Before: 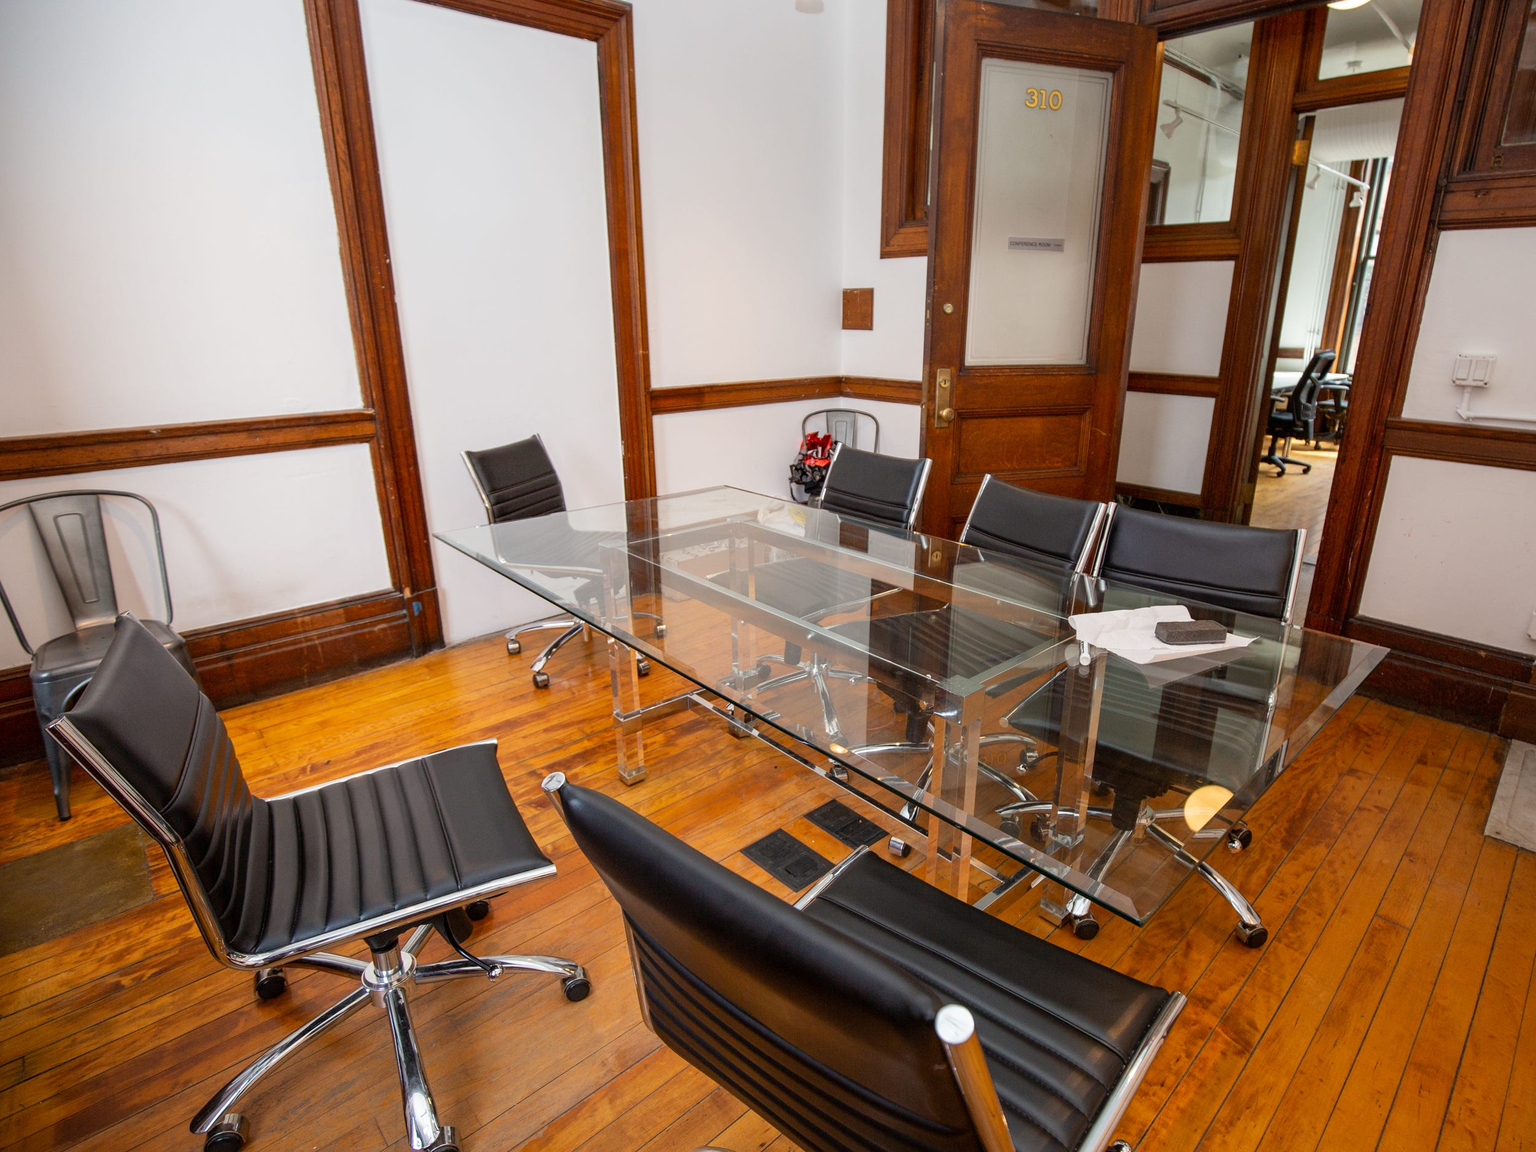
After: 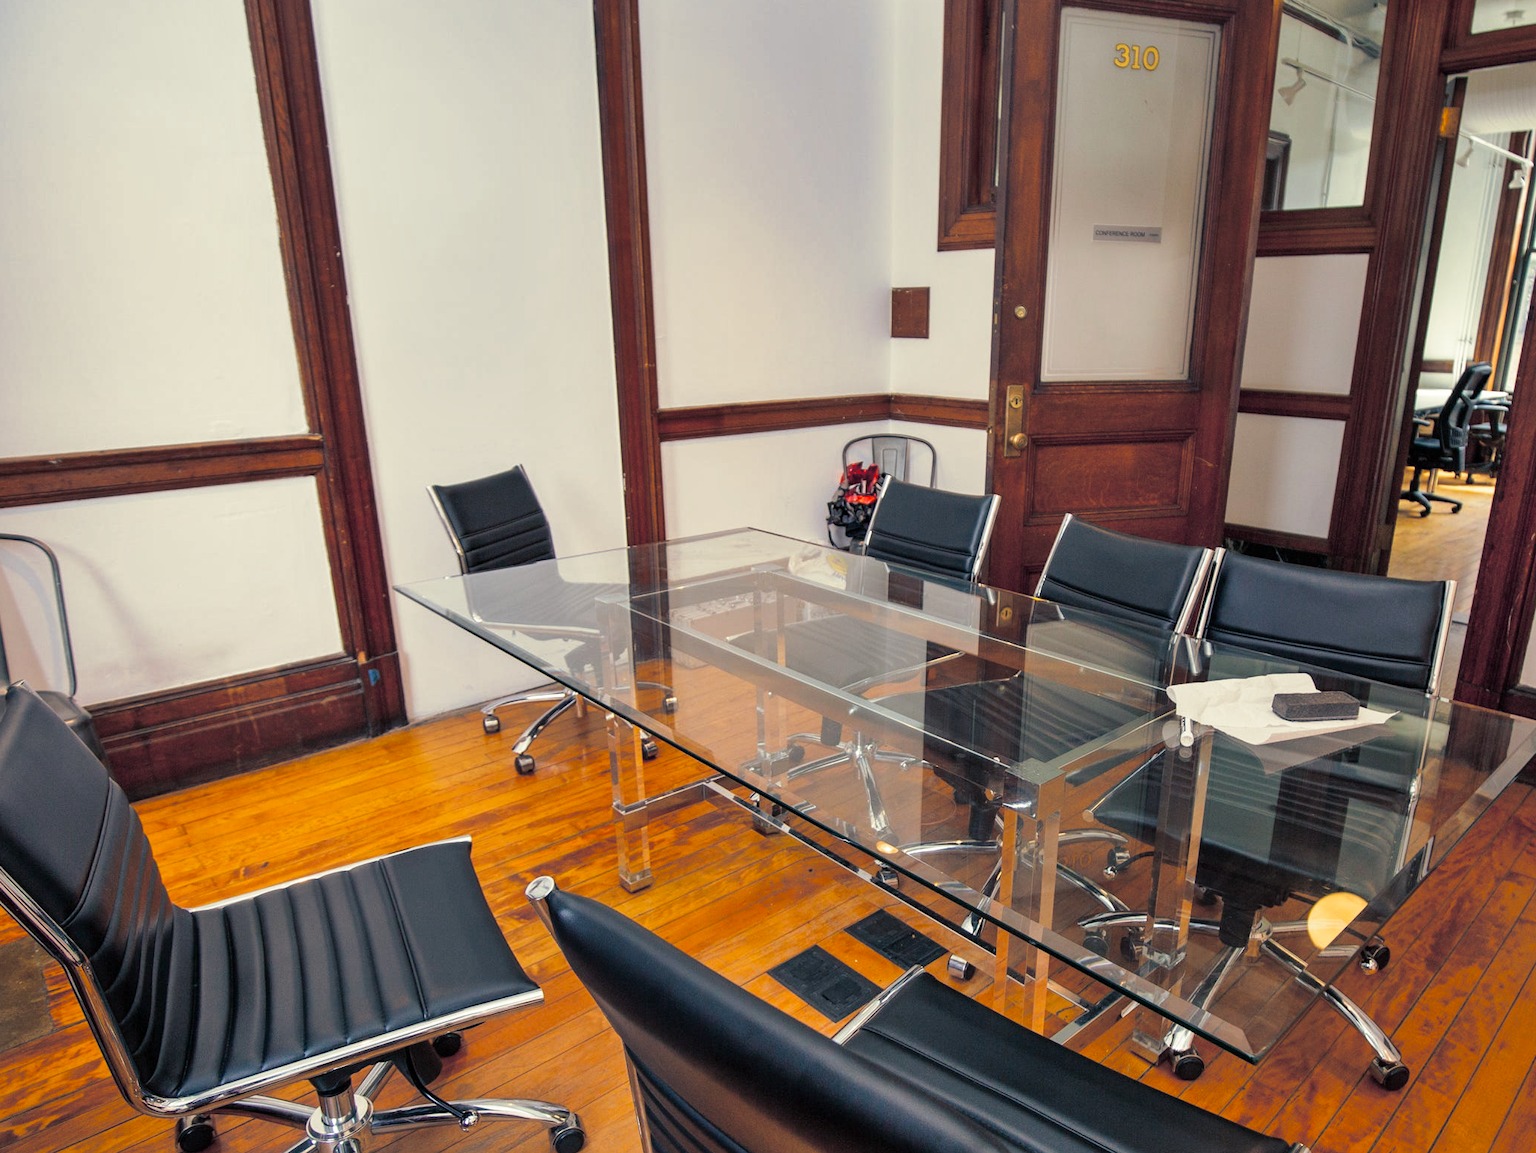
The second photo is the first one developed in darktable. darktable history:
crop and rotate: left 7.196%, top 4.574%, right 10.605%, bottom 13.178%
color balance: output saturation 110%
shadows and highlights: highlights color adjustment 0%, low approximation 0.01, soften with gaussian
split-toning: shadows › hue 216°, shadows › saturation 1, highlights › hue 57.6°, balance -33.4
